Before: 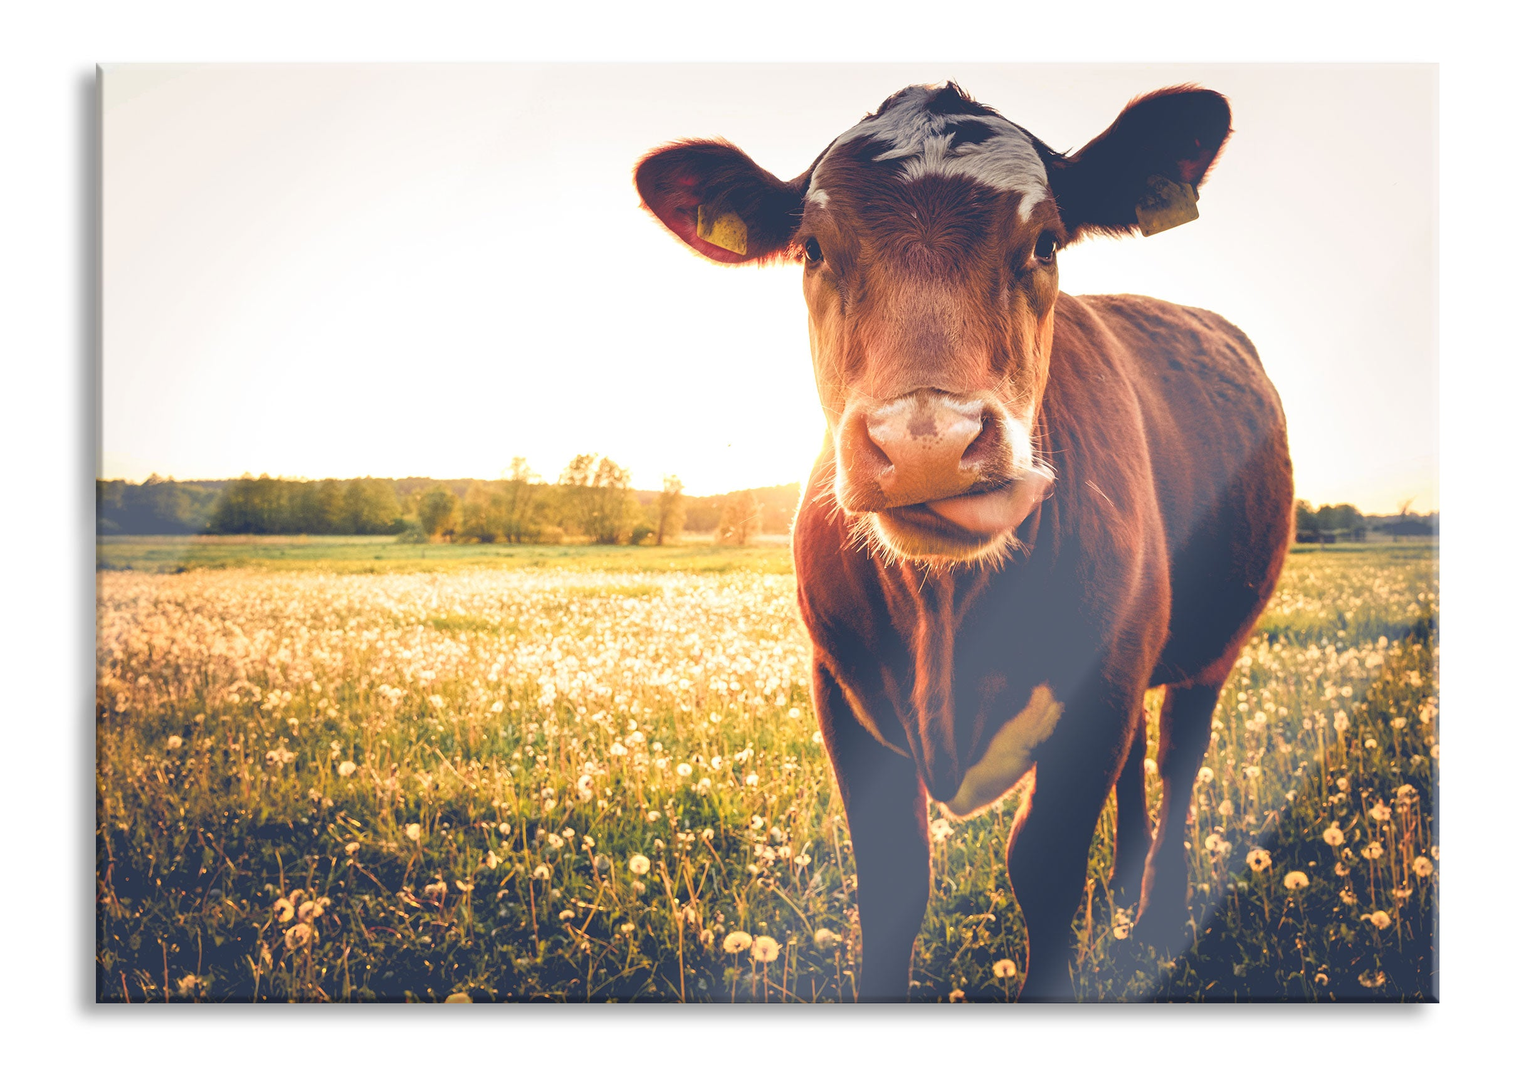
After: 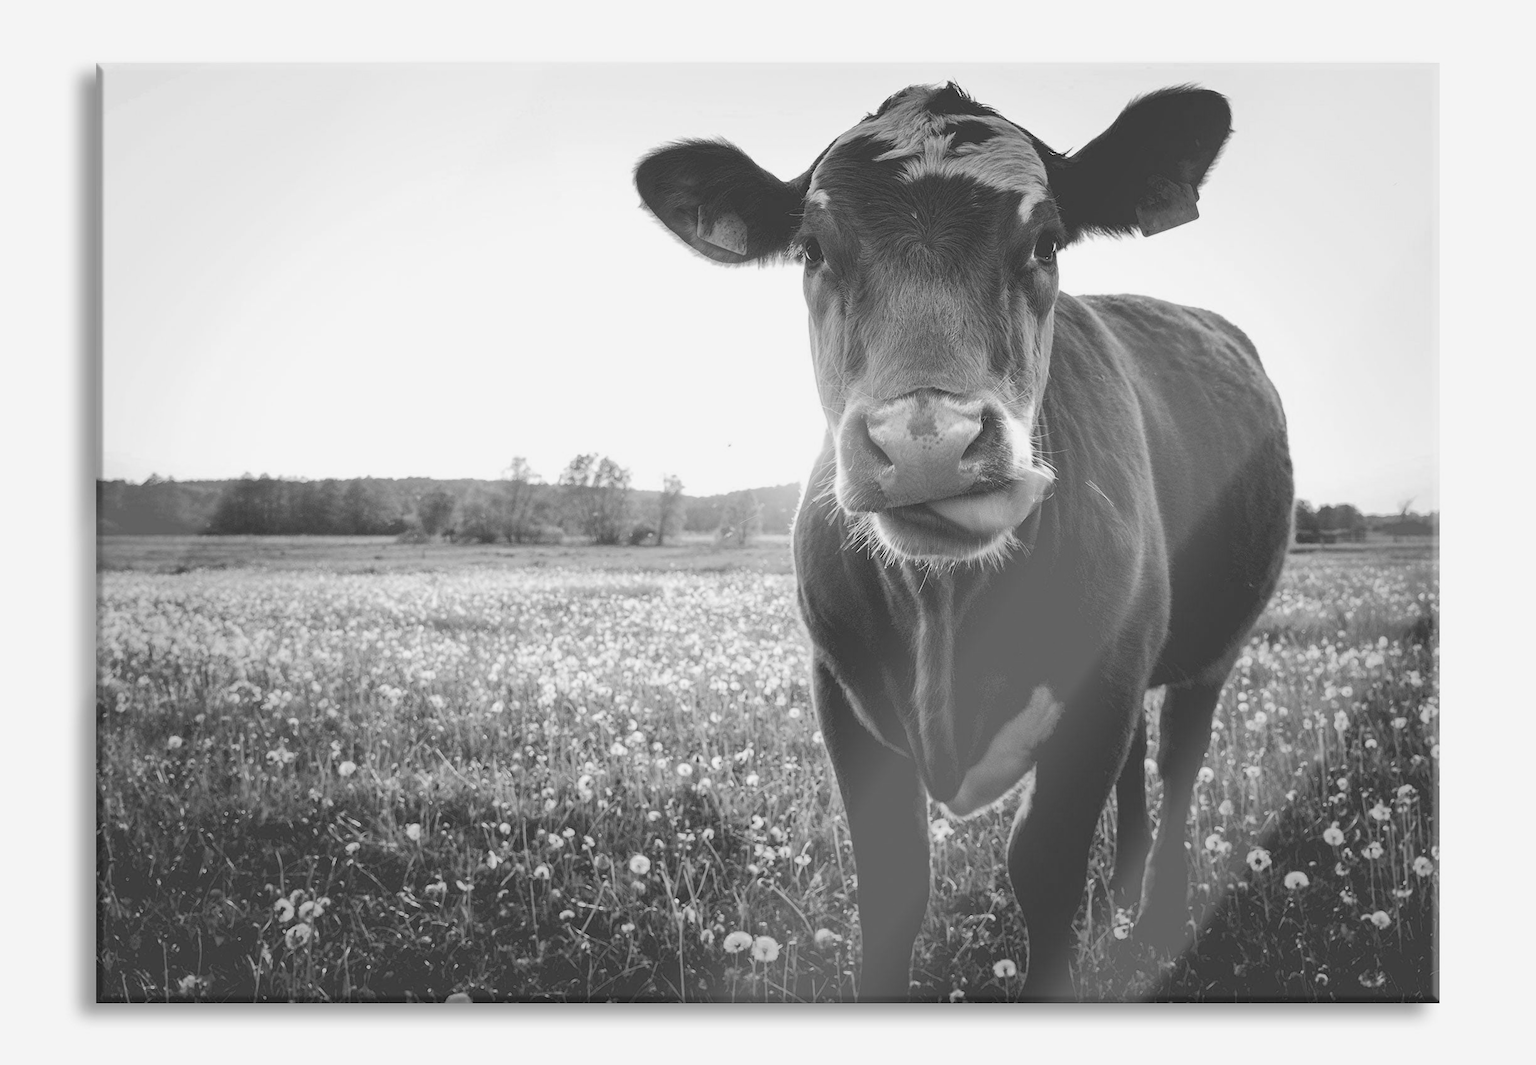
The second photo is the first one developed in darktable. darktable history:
color calibration: output gray [0.253, 0.26, 0.487, 0], gray › normalize channels true, illuminant same as pipeline (D50), adaptation XYZ, x 0.346, y 0.359, gamut compression 0
